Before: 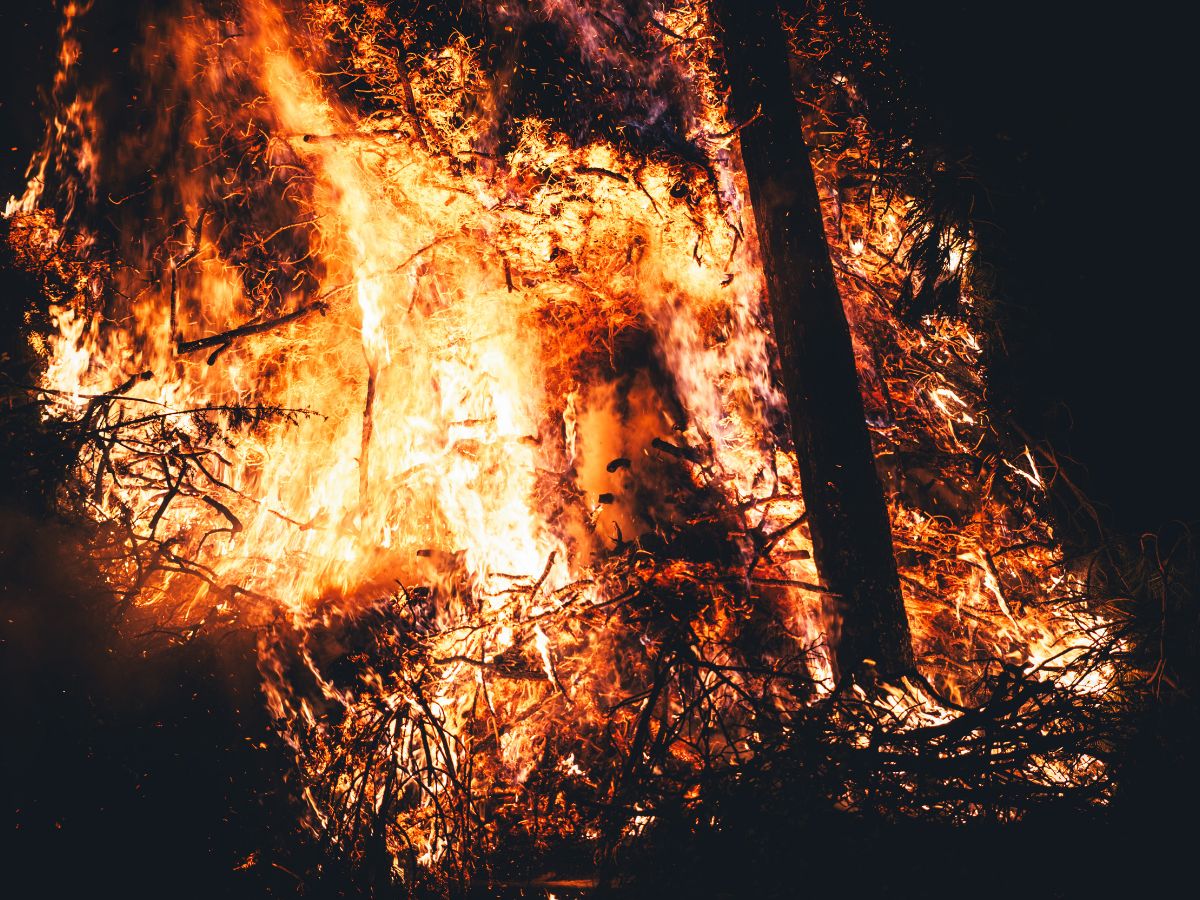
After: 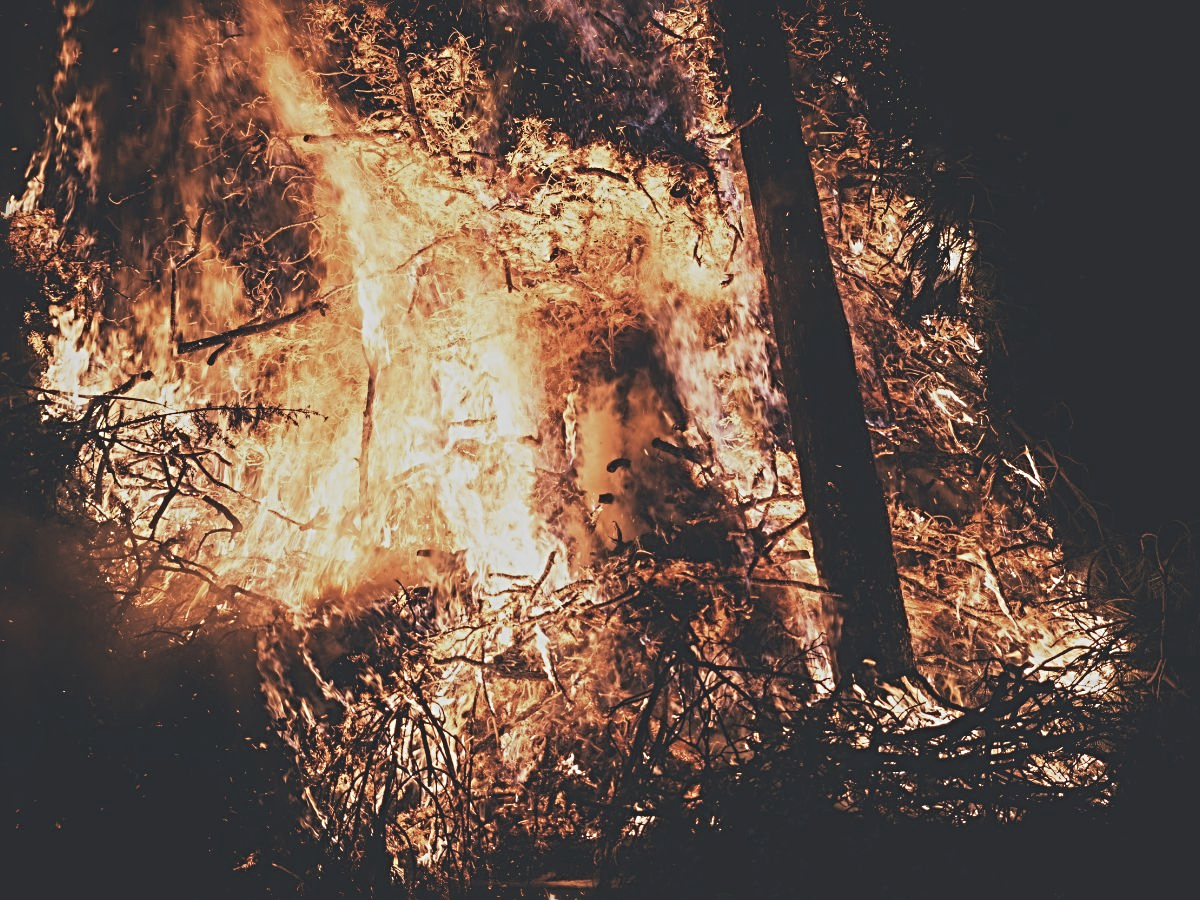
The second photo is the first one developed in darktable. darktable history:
sharpen: radius 3.958
contrast brightness saturation: contrast -0.262, saturation -0.434
